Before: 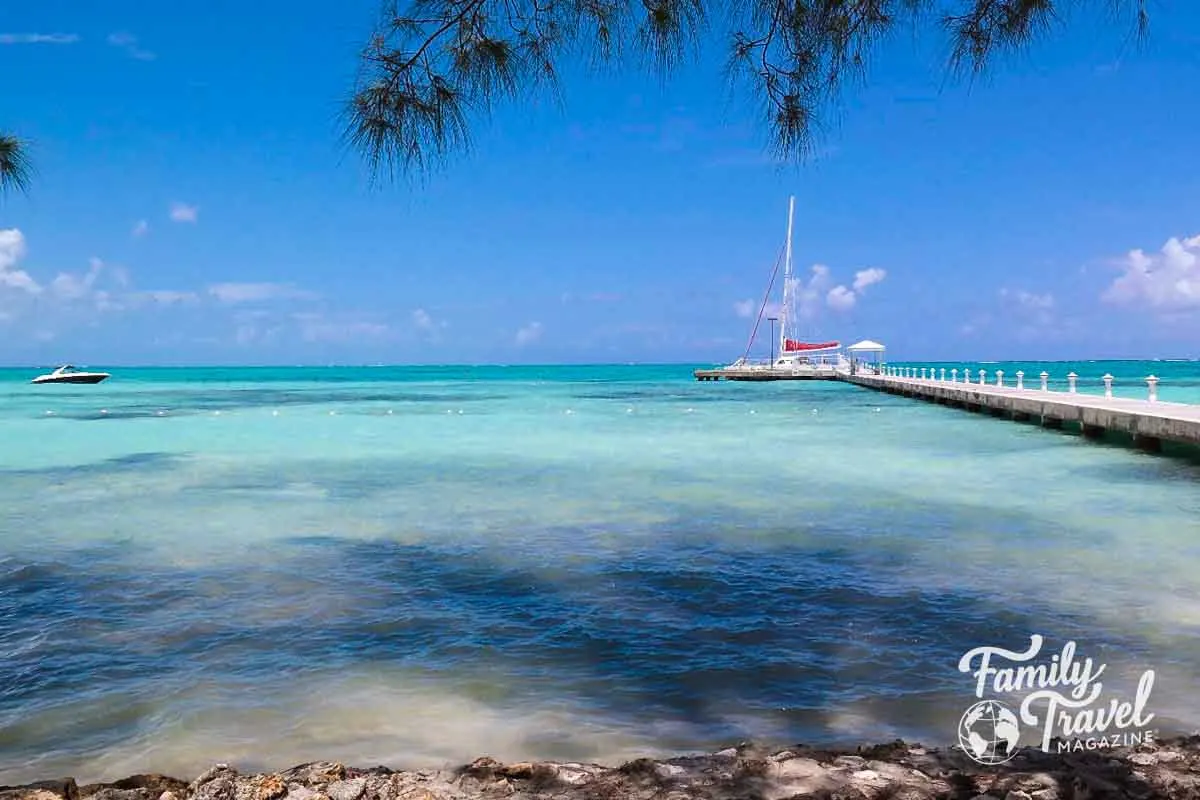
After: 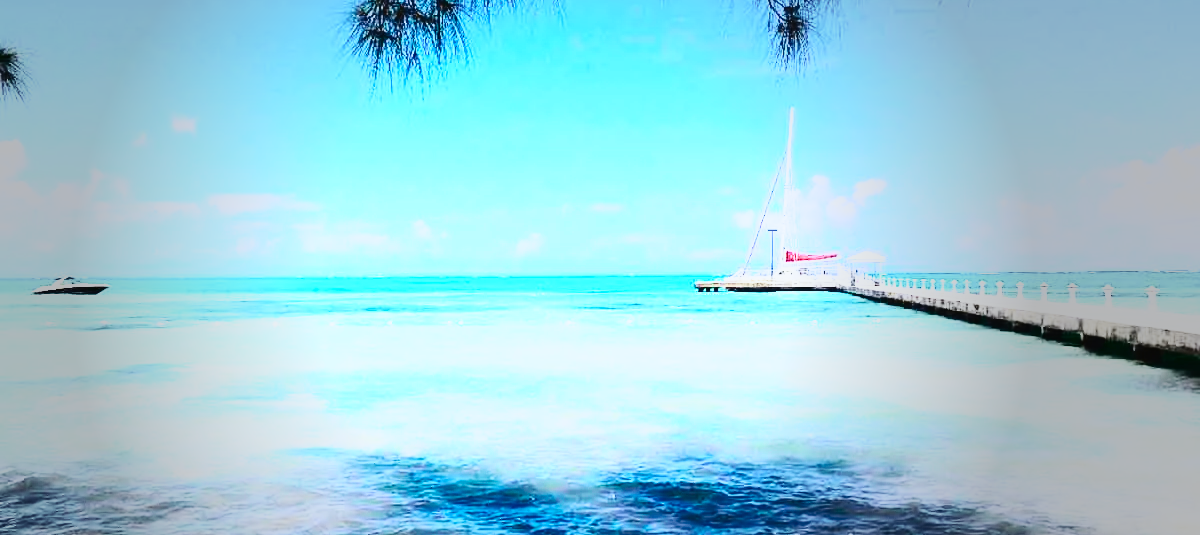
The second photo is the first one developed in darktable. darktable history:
tone curve: curves: ch0 [(0, 0.039) (0.104, 0.103) (0.273, 0.267) (0.448, 0.487) (0.704, 0.761) (0.886, 0.922) (0.994, 0.971)]; ch1 [(0, 0) (0.335, 0.298) (0.446, 0.413) (0.485, 0.487) (0.515, 0.503) (0.566, 0.563) (0.641, 0.655) (1, 1)]; ch2 [(0, 0) (0.314, 0.301) (0.421, 0.411) (0.502, 0.494) (0.528, 0.54) (0.557, 0.559) (0.612, 0.605) (0.722, 0.686) (1, 1)], color space Lab, independent channels, preserve colors none
base curve: curves: ch0 [(0, 0) (0.018, 0.026) (0.143, 0.37) (0.33, 0.731) (0.458, 0.853) (0.735, 0.965) (0.905, 0.986) (1, 1)], preserve colors none
crop: top 11.137%, bottom 21.923%
vignetting: fall-off start 39.85%, fall-off radius 40.46%, center (-0.079, 0.067)
contrast brightness saturation: contrast 0.288
